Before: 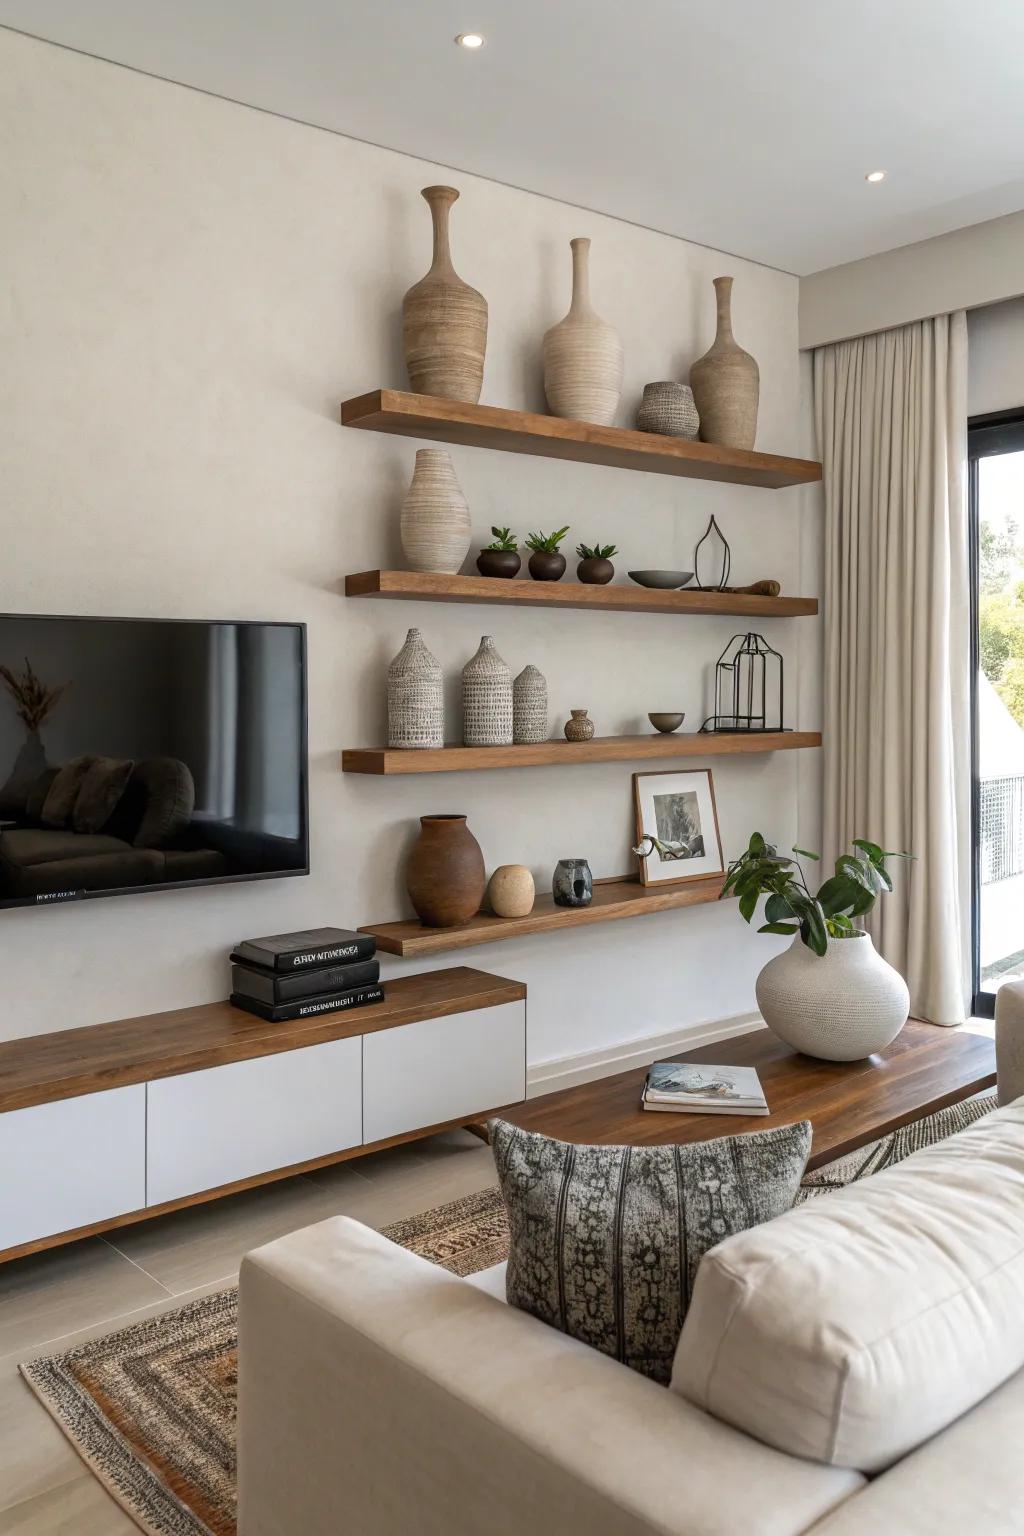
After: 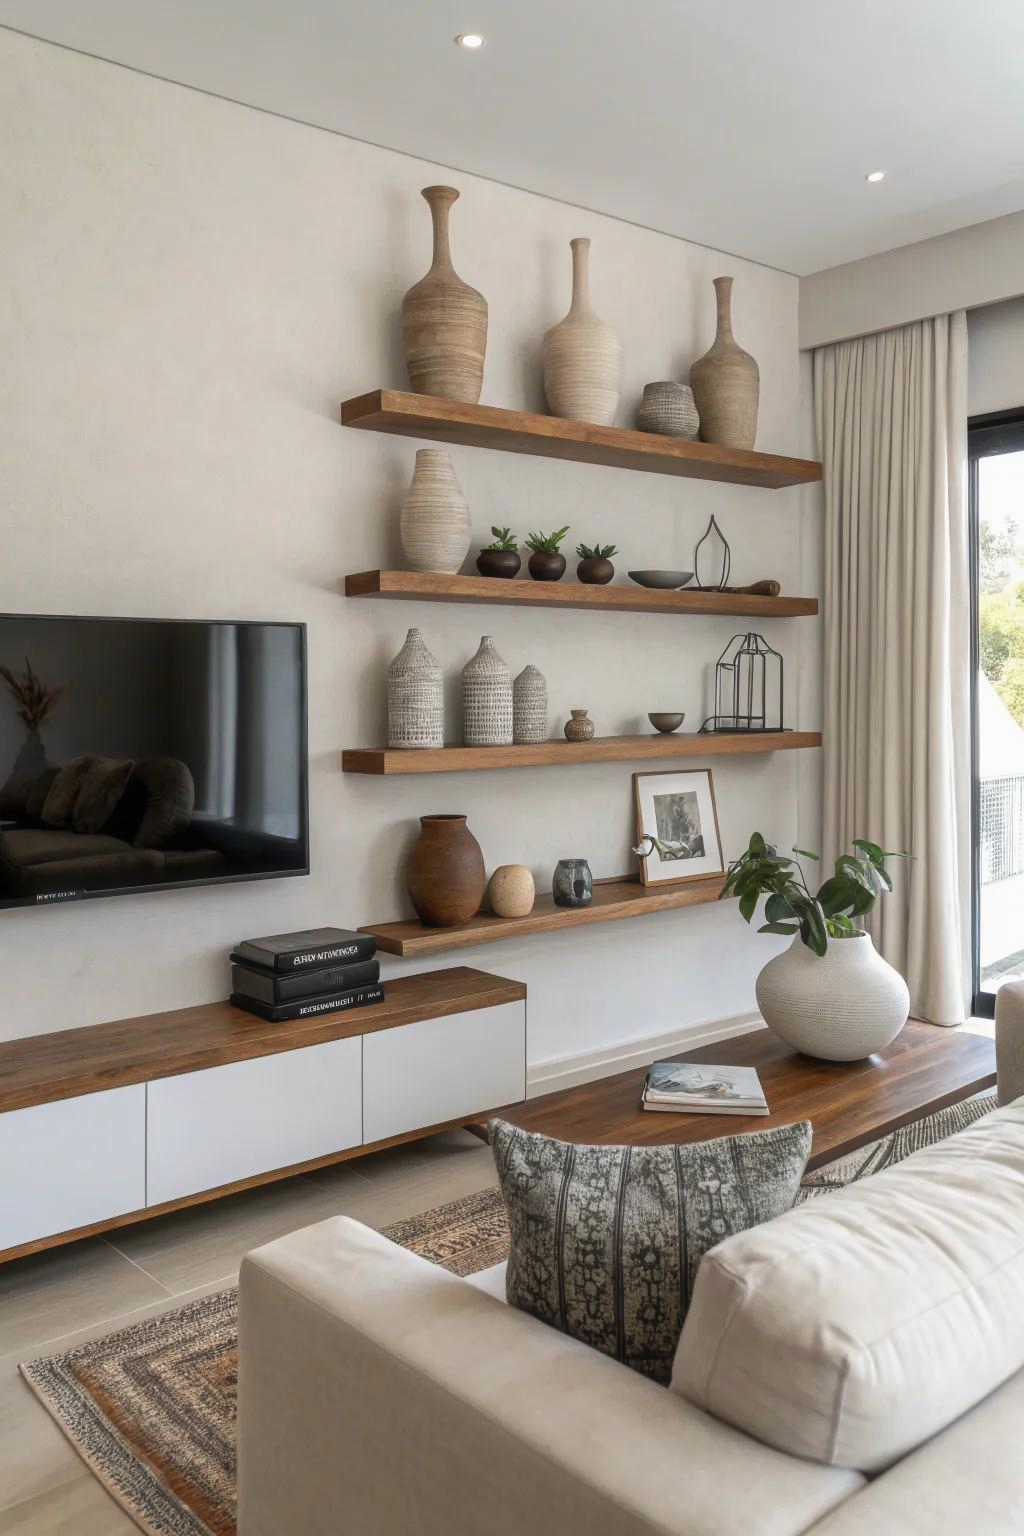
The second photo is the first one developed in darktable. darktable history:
haze removal: strength -0.103, compatibility mode true, adaptive false
exposure: exposure -0.04 EV, compensate exposure bias true, compensate highlight preservation false
